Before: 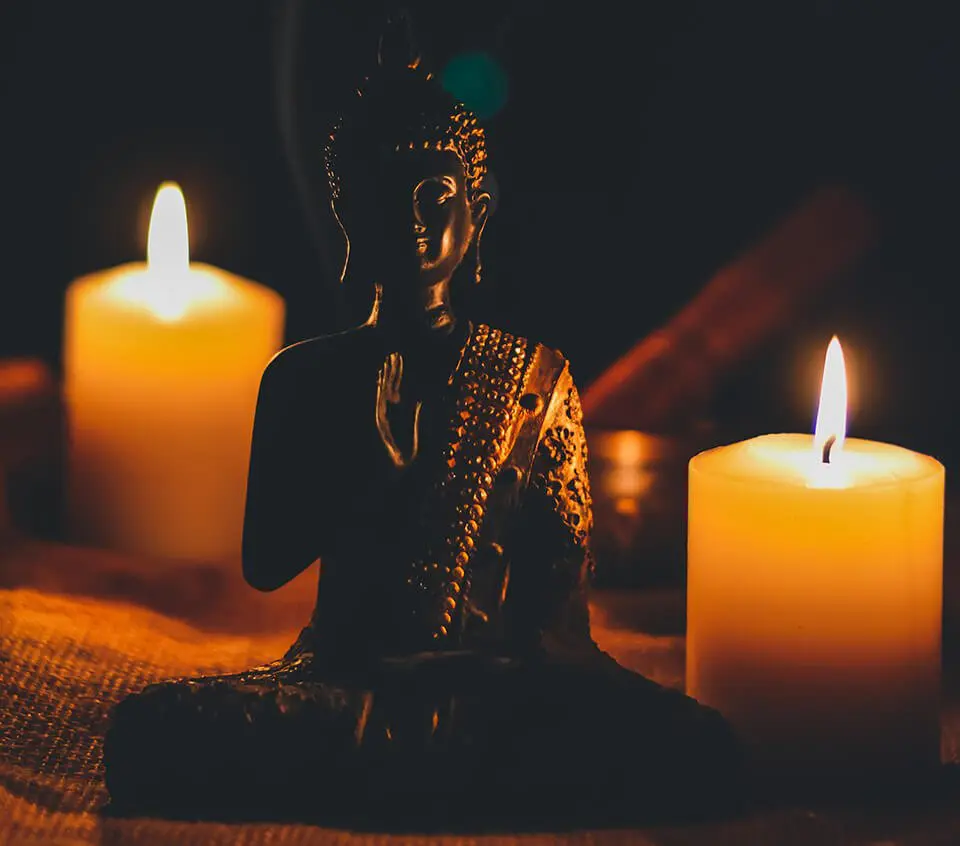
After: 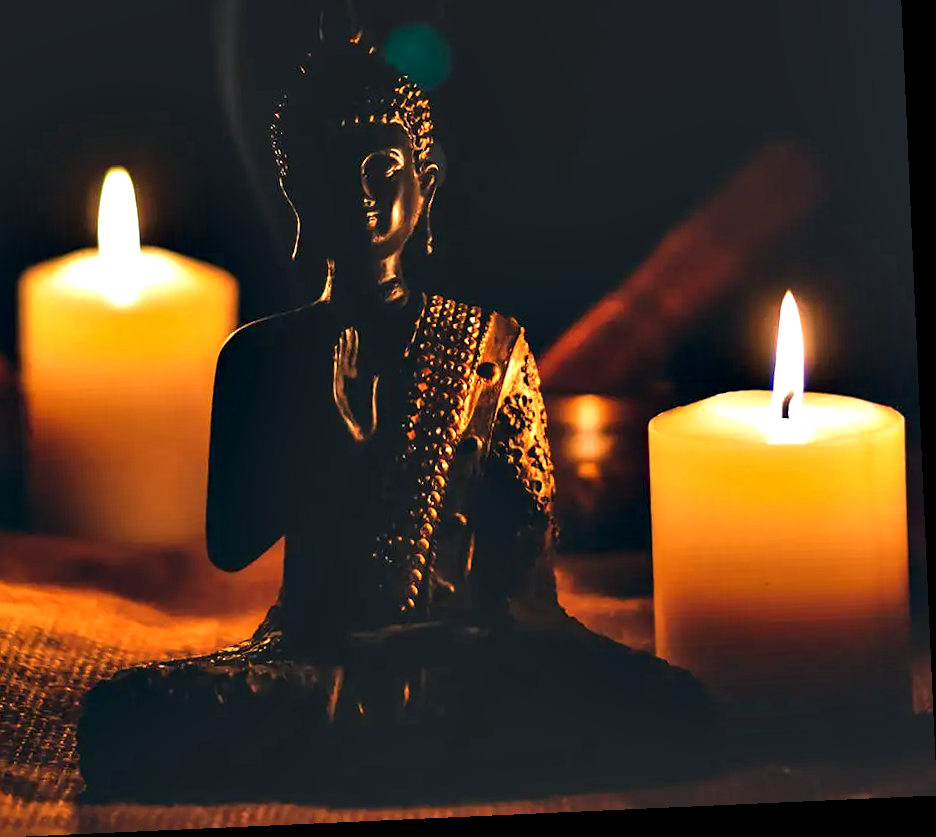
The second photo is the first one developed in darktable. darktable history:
crop and rotate: angle 2.58°, left 6.106%, top 5.685%
contrast equalizer: octaves 7, y [[0.6 ×6], [0.55 ×6], [0 ×6], [0 ×6], [0 ×6]]
